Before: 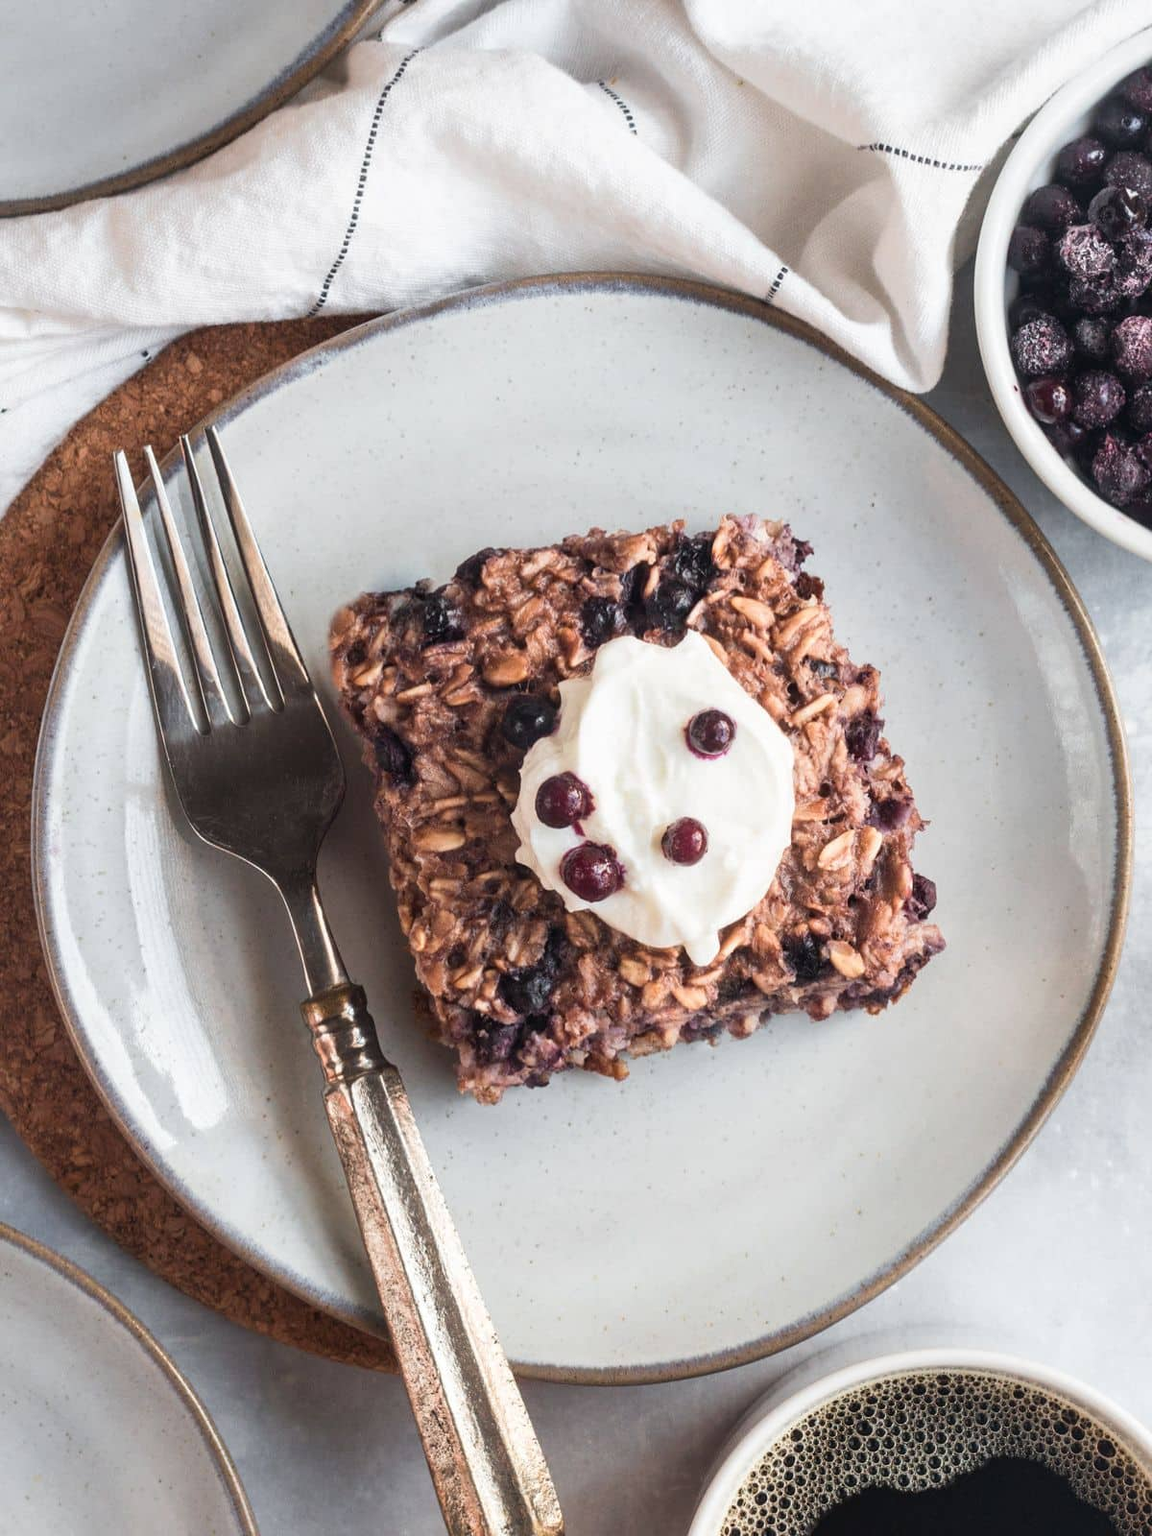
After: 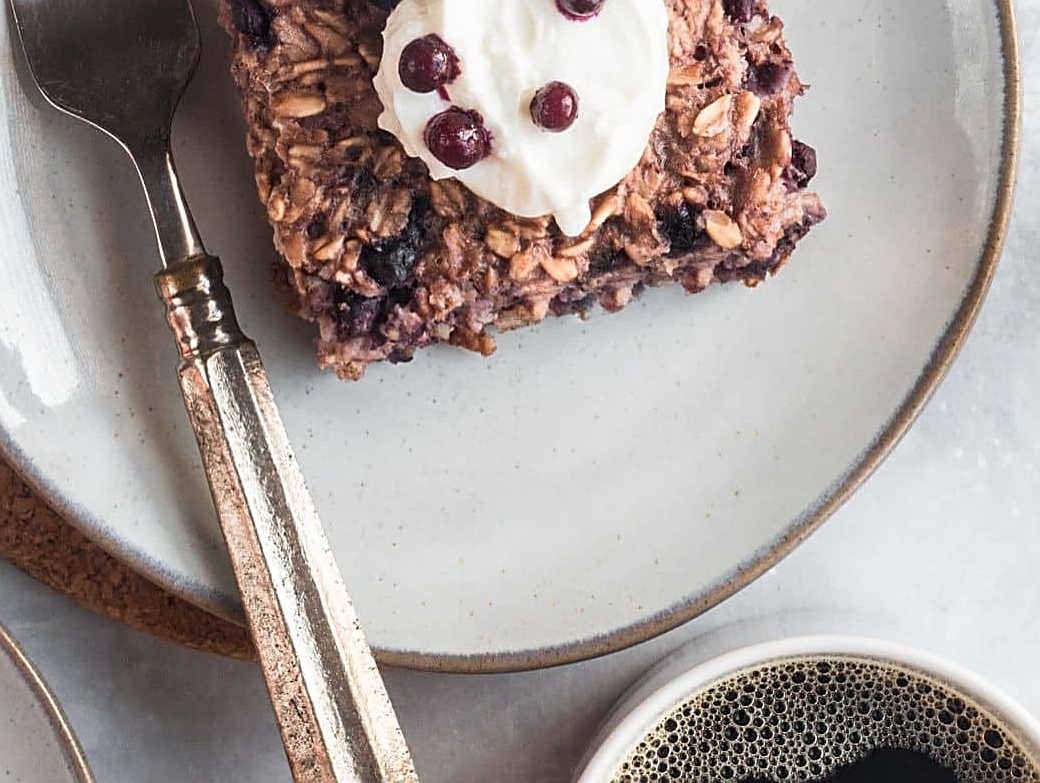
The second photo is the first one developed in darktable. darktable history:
crop and rotate: left 13.306%, top 48.129%, bottom 2.928%
sharpen: amount 0.6
